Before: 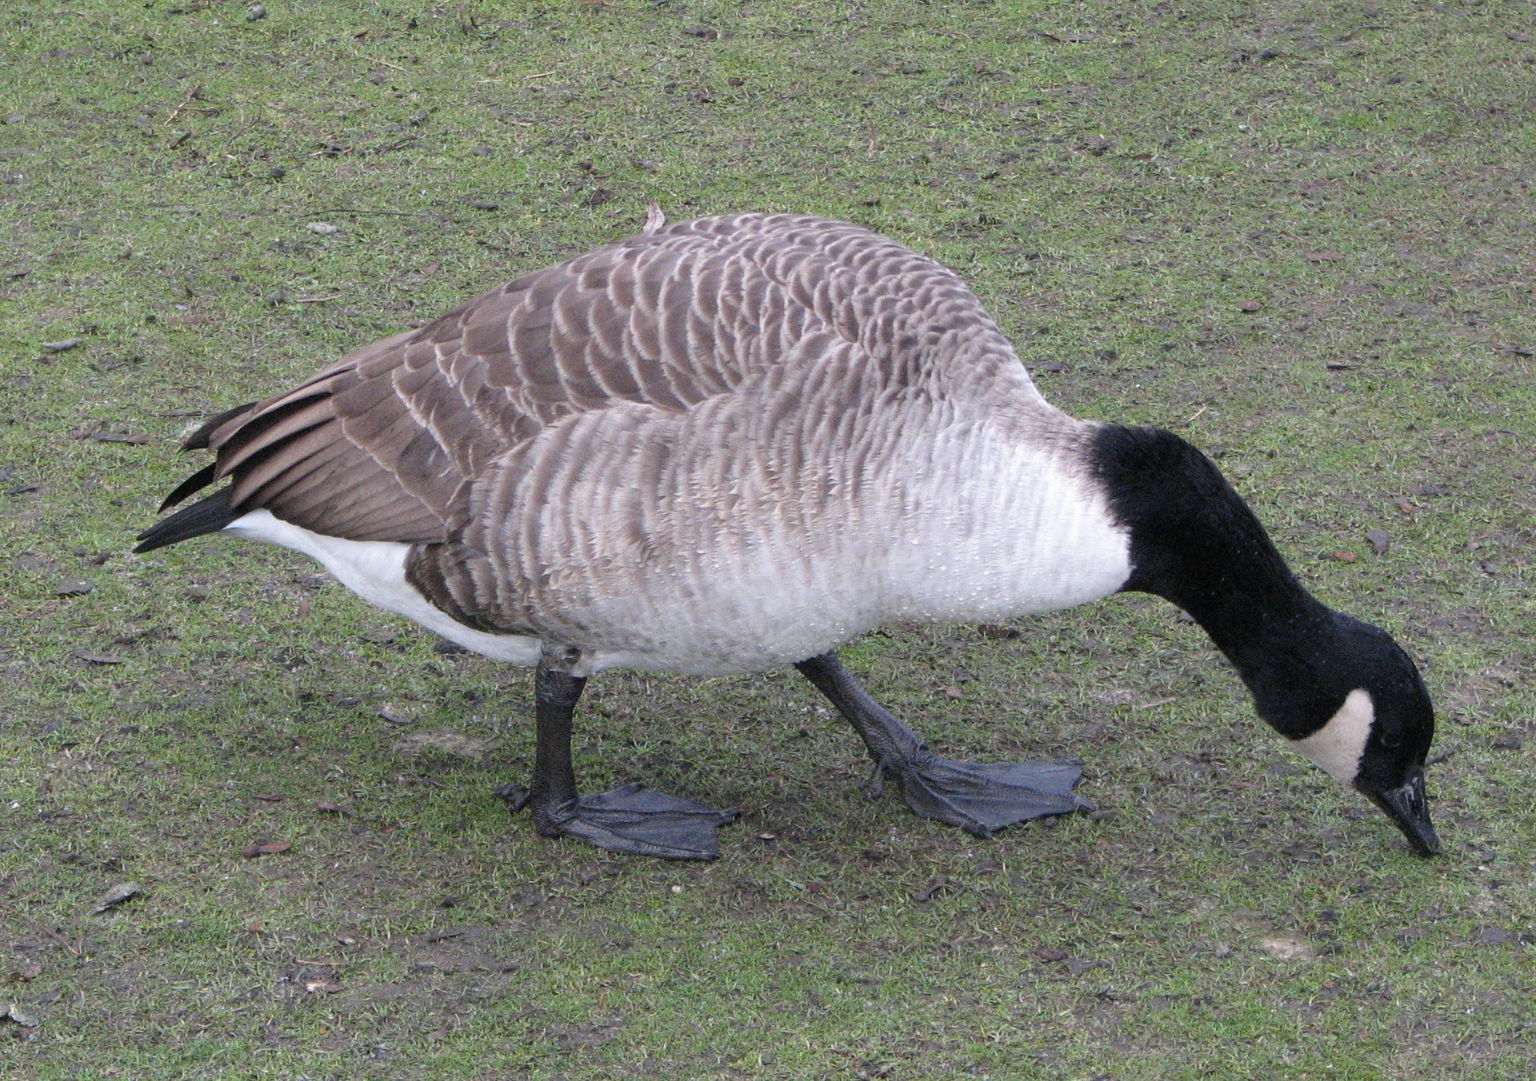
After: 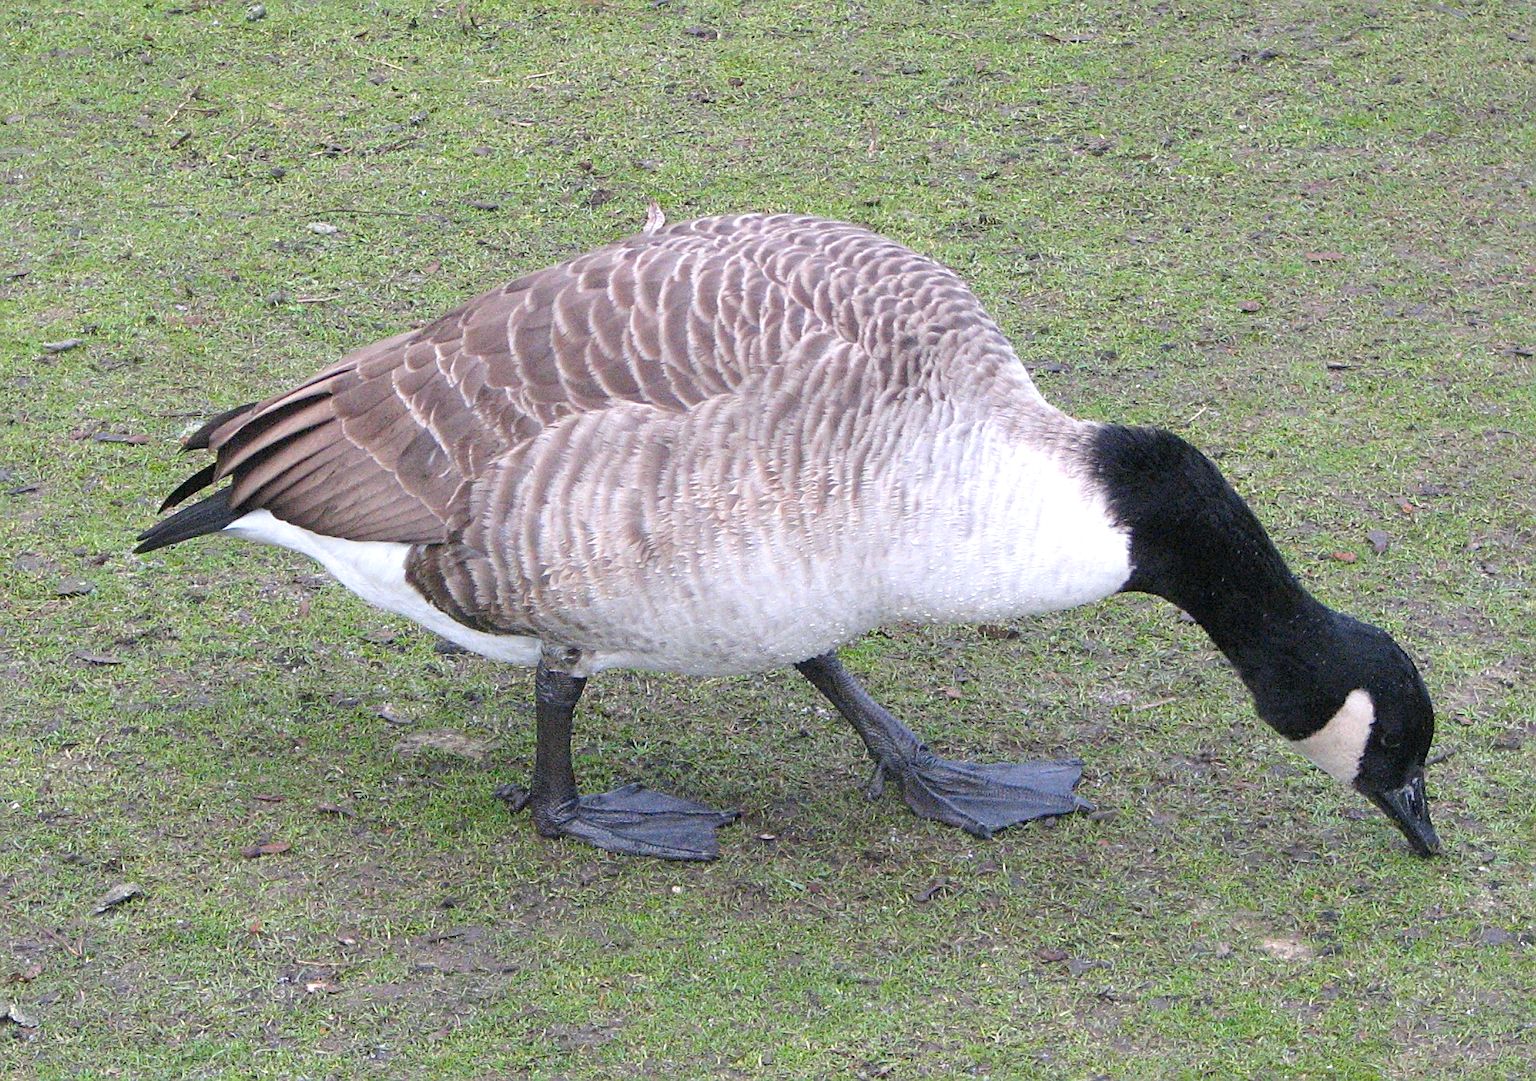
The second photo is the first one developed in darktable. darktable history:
exposure: exposure 0.641 EV, compensate exposure bias true, compensate highlight preservation false
sharpen: on, module defaults
color balance rgb: perceptual saturation grading › global saturation 25.032%, contrast -9.531%
